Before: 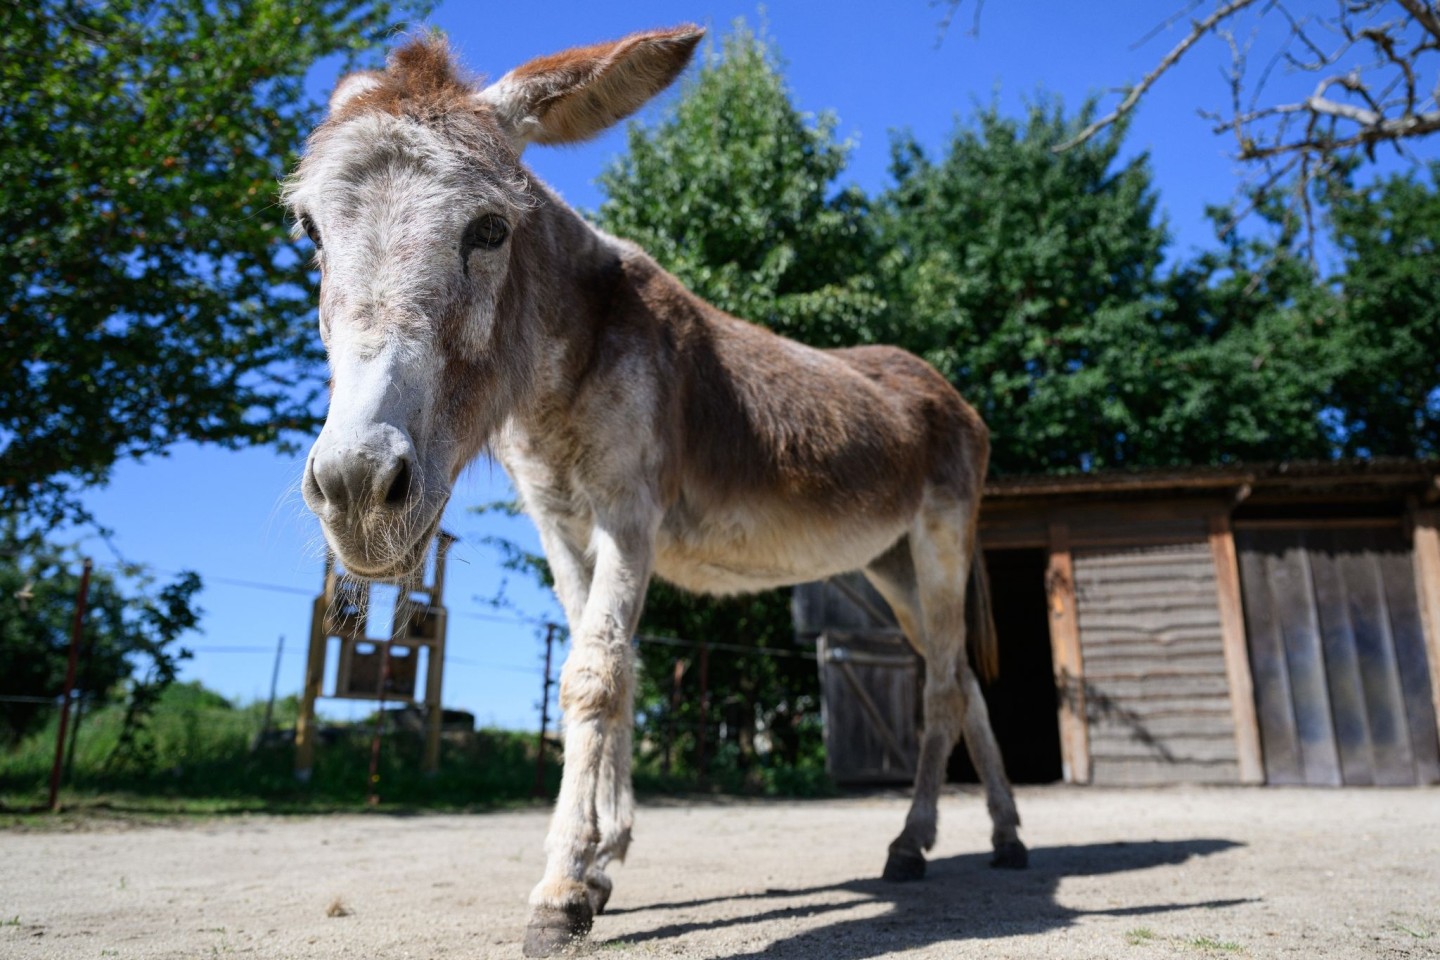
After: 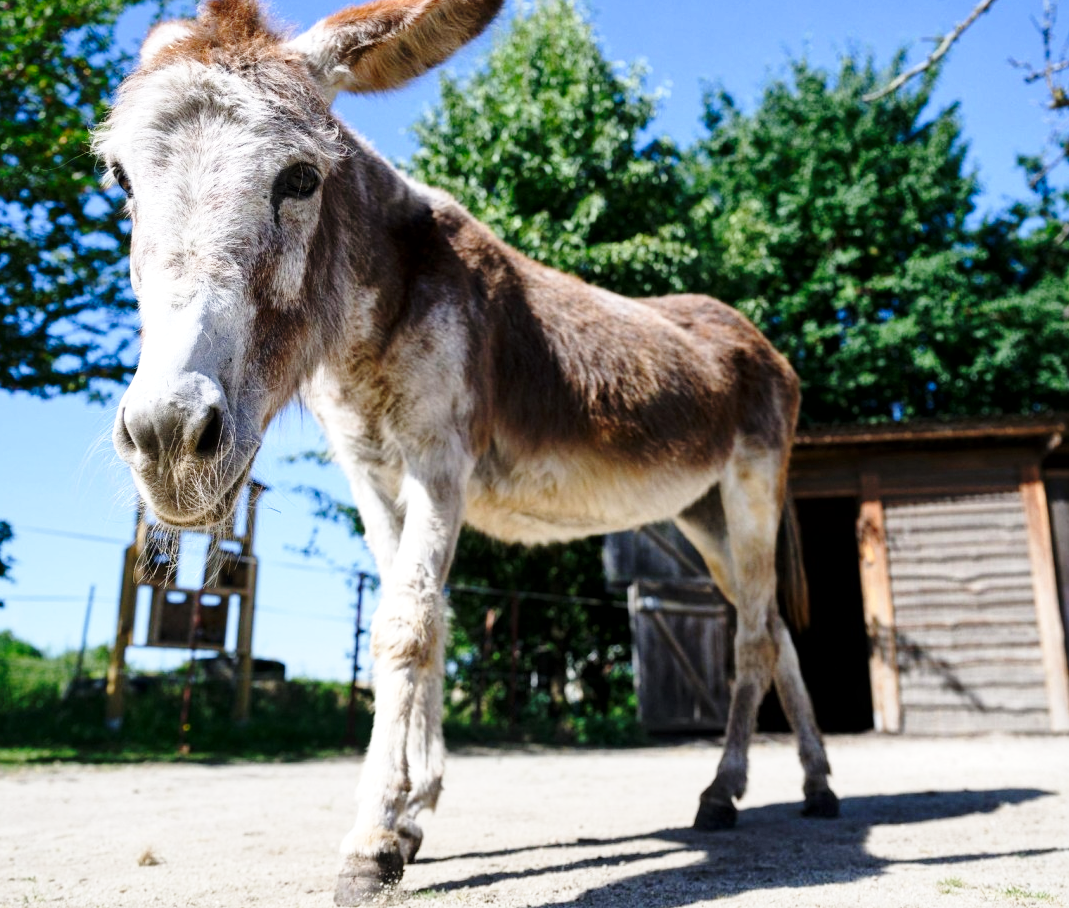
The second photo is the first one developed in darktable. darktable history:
crop and rotate: left 13.192%, top 5.393%, right 12.57%
base curve: curves: ch0 [(0, 0) (0.028, 0.03) (0.121, 0.232) (0.46, 0.748) (0.859, 0.968) (1, 1)], preserve colors none
local contrast: mode bilateral grid, contrast 19, coarseness 49, detail 133%, midtone range 0.2
